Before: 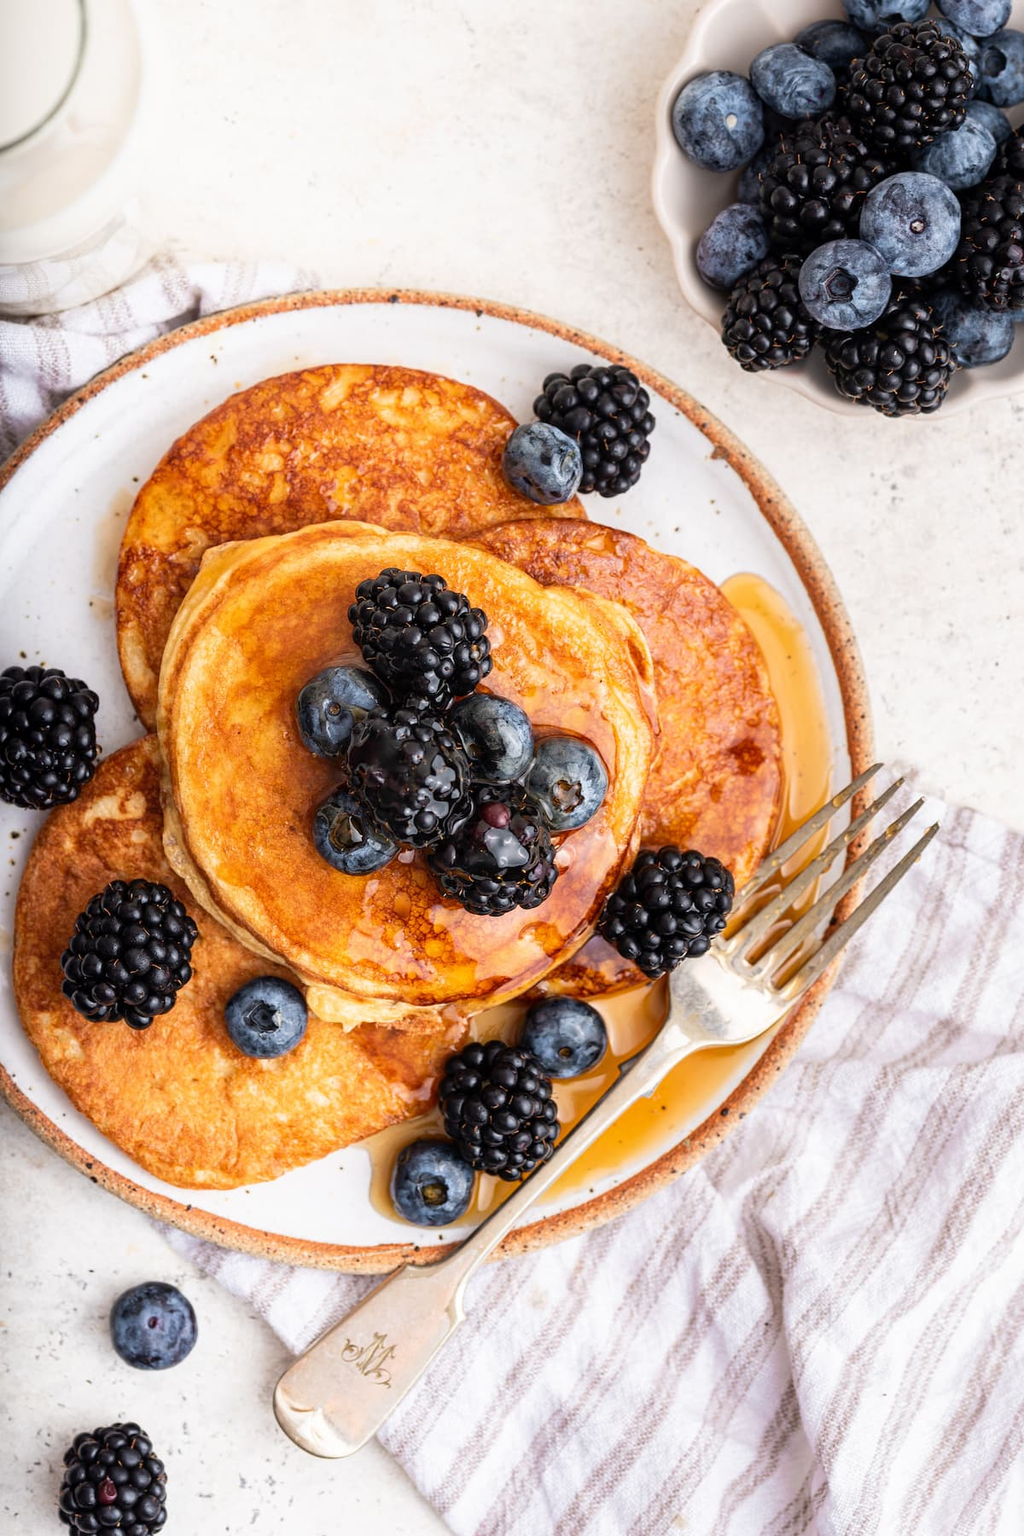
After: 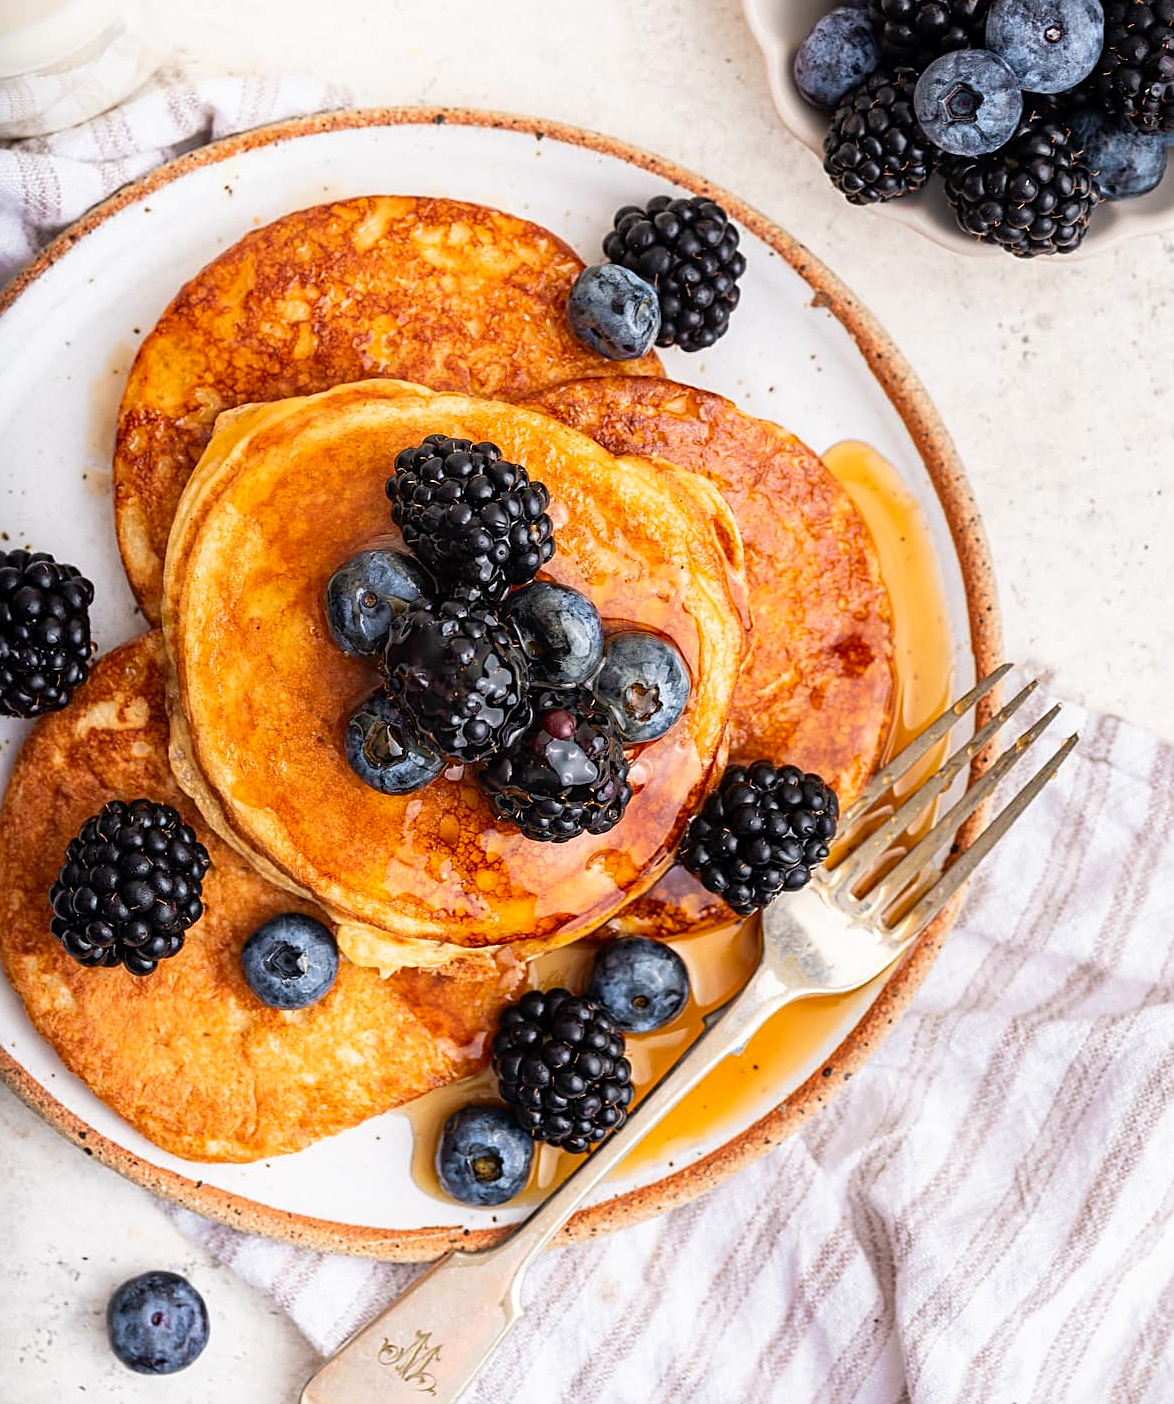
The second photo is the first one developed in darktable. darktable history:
crop and rotate: left 1.864%, top 12.836%, right 0.223%, bottom 9.115%
color correction: highlights b* 0.028, saturation 1.11
sharpen: amount 0.491
